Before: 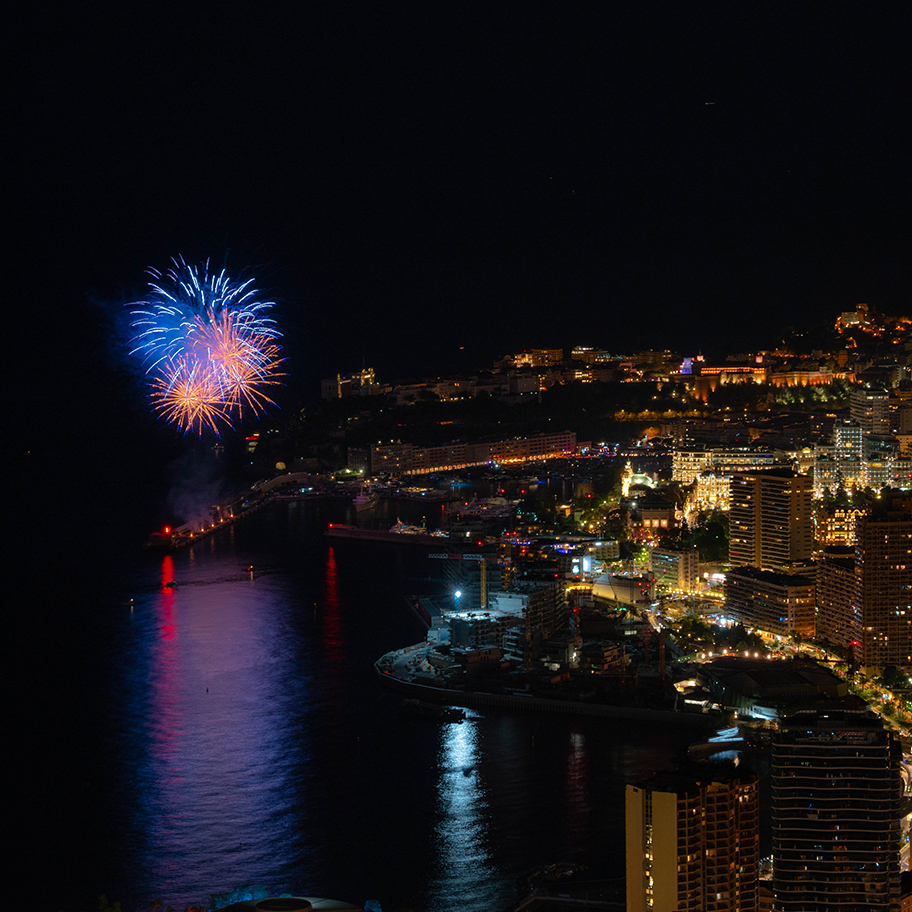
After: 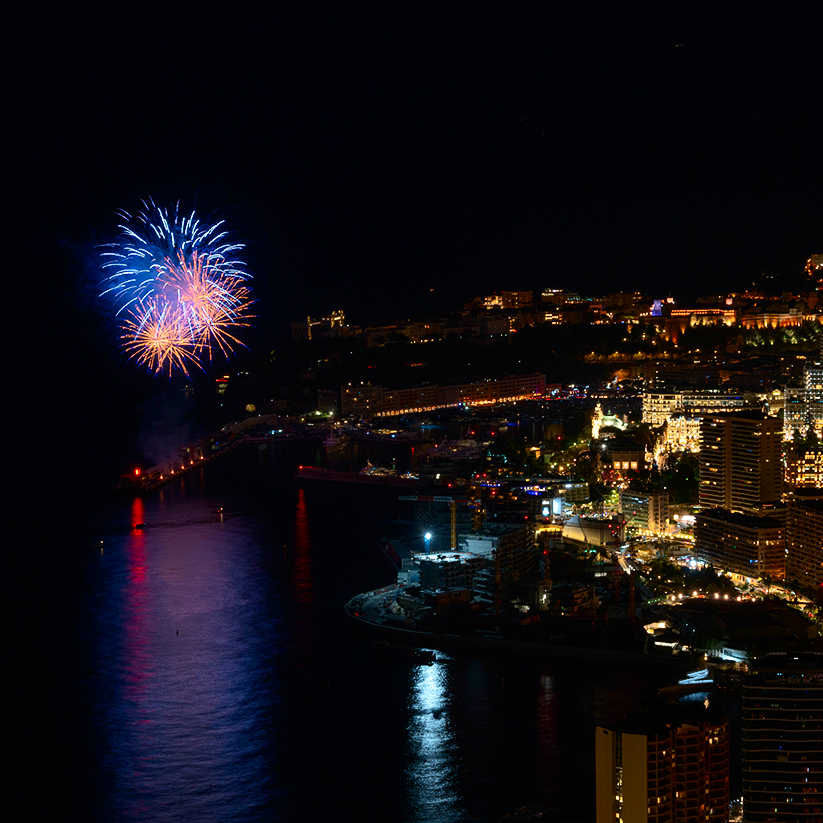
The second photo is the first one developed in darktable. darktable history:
crop: left 3.305%, top 6.436%, right 6.389%, bottom 3.258%
contrast brightness saturation: contrast 0.28
